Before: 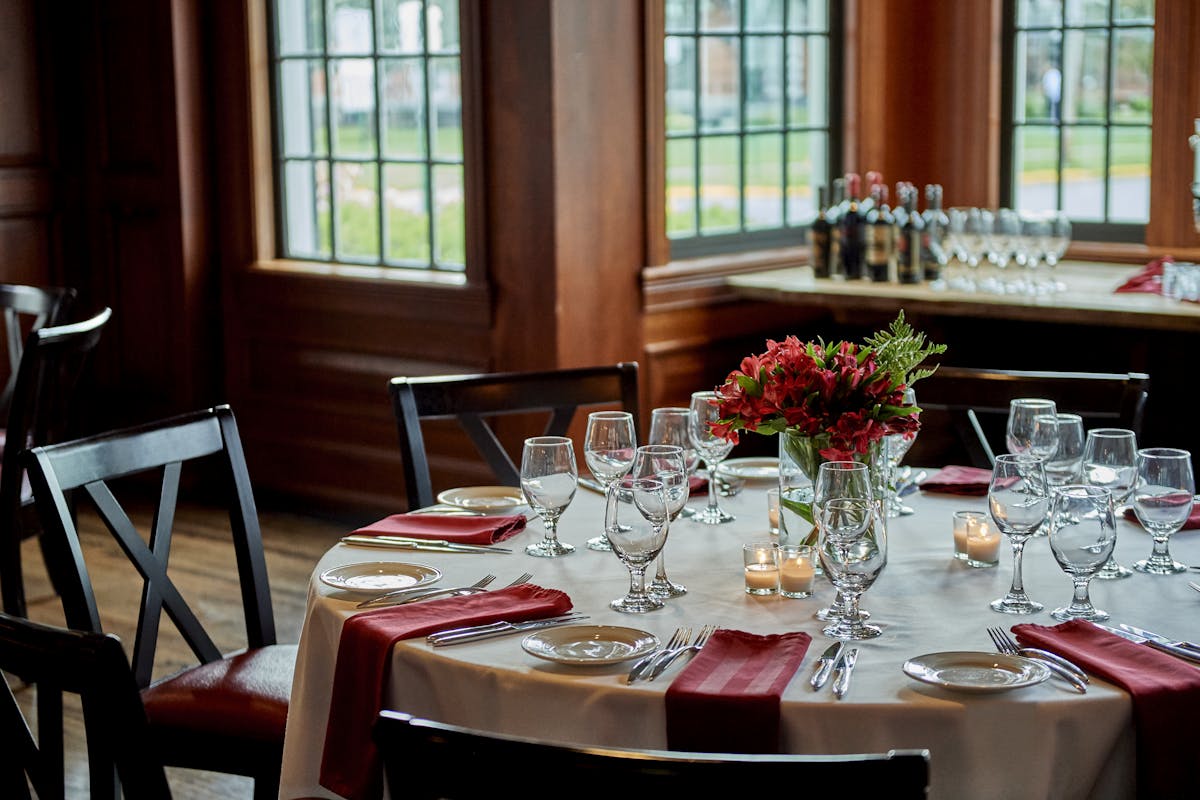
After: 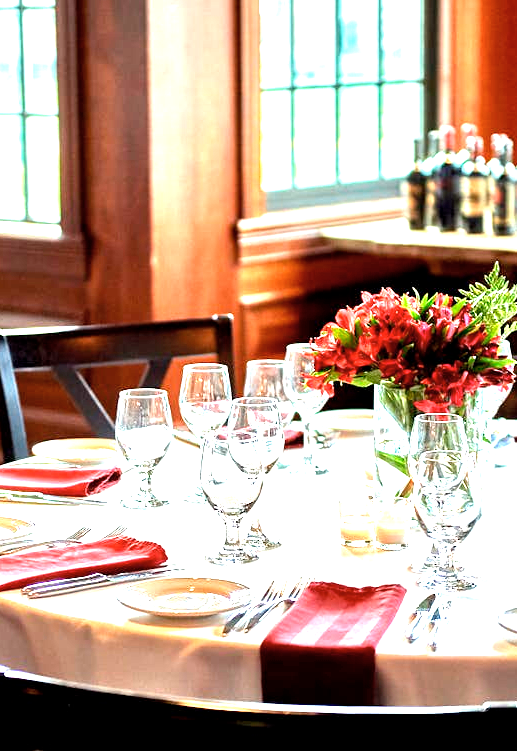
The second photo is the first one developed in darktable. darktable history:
crop: left 33.803%, top 6.047%, right 23.104%
exposure: exposure 2.288 EV, compensate highlight preservation false
contrast brightness saturation: saturation -0.082
